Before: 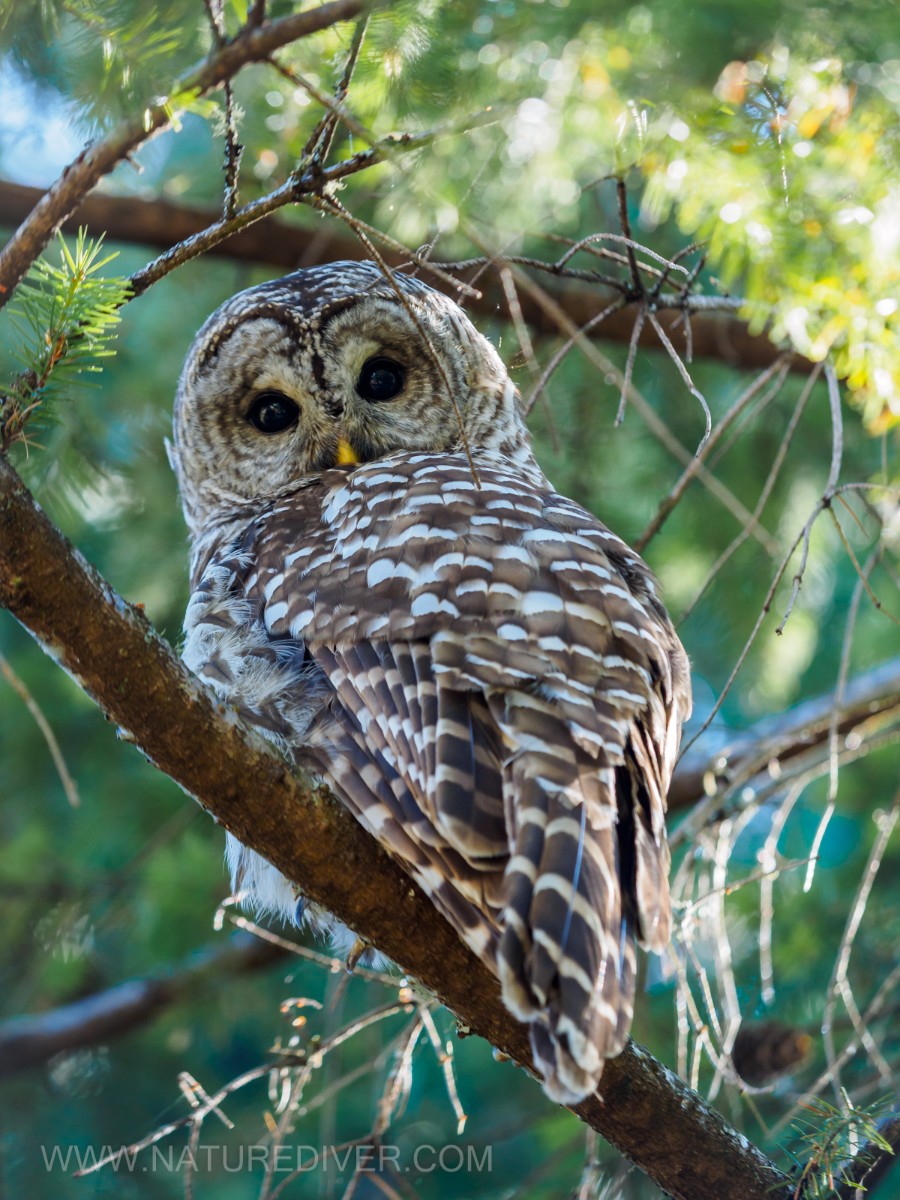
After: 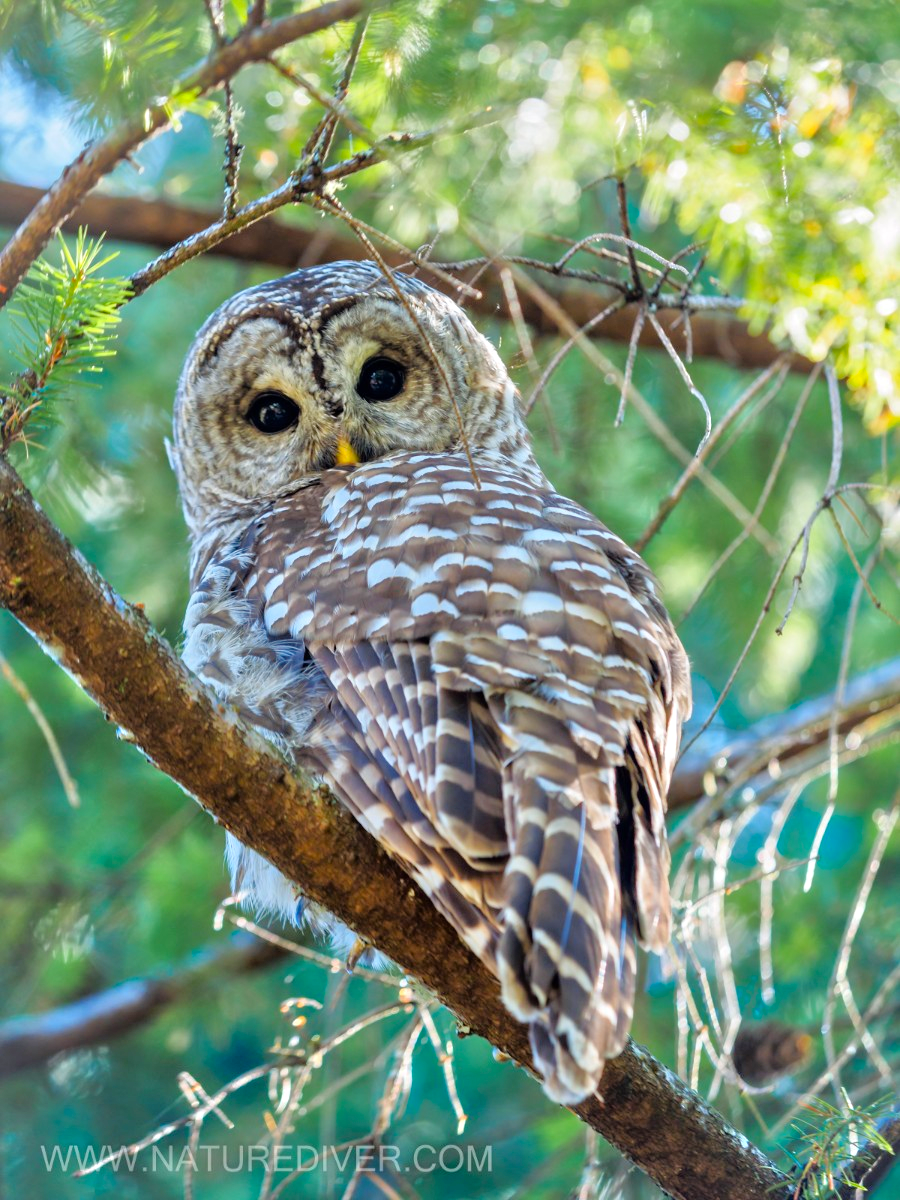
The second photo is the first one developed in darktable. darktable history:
tone equalizer: -7 EV 0.15 EV, -6 EV 0.6 EV, -5 EV 1.15 EV, -4 EV 1.33 EV, -3 EV 1.15 EV, -2 EV 0.6 EV, -1 EV 0.15 EV, mask exposure compensation -0.5 EV
contrast brightness saturation: saturation 0.13
